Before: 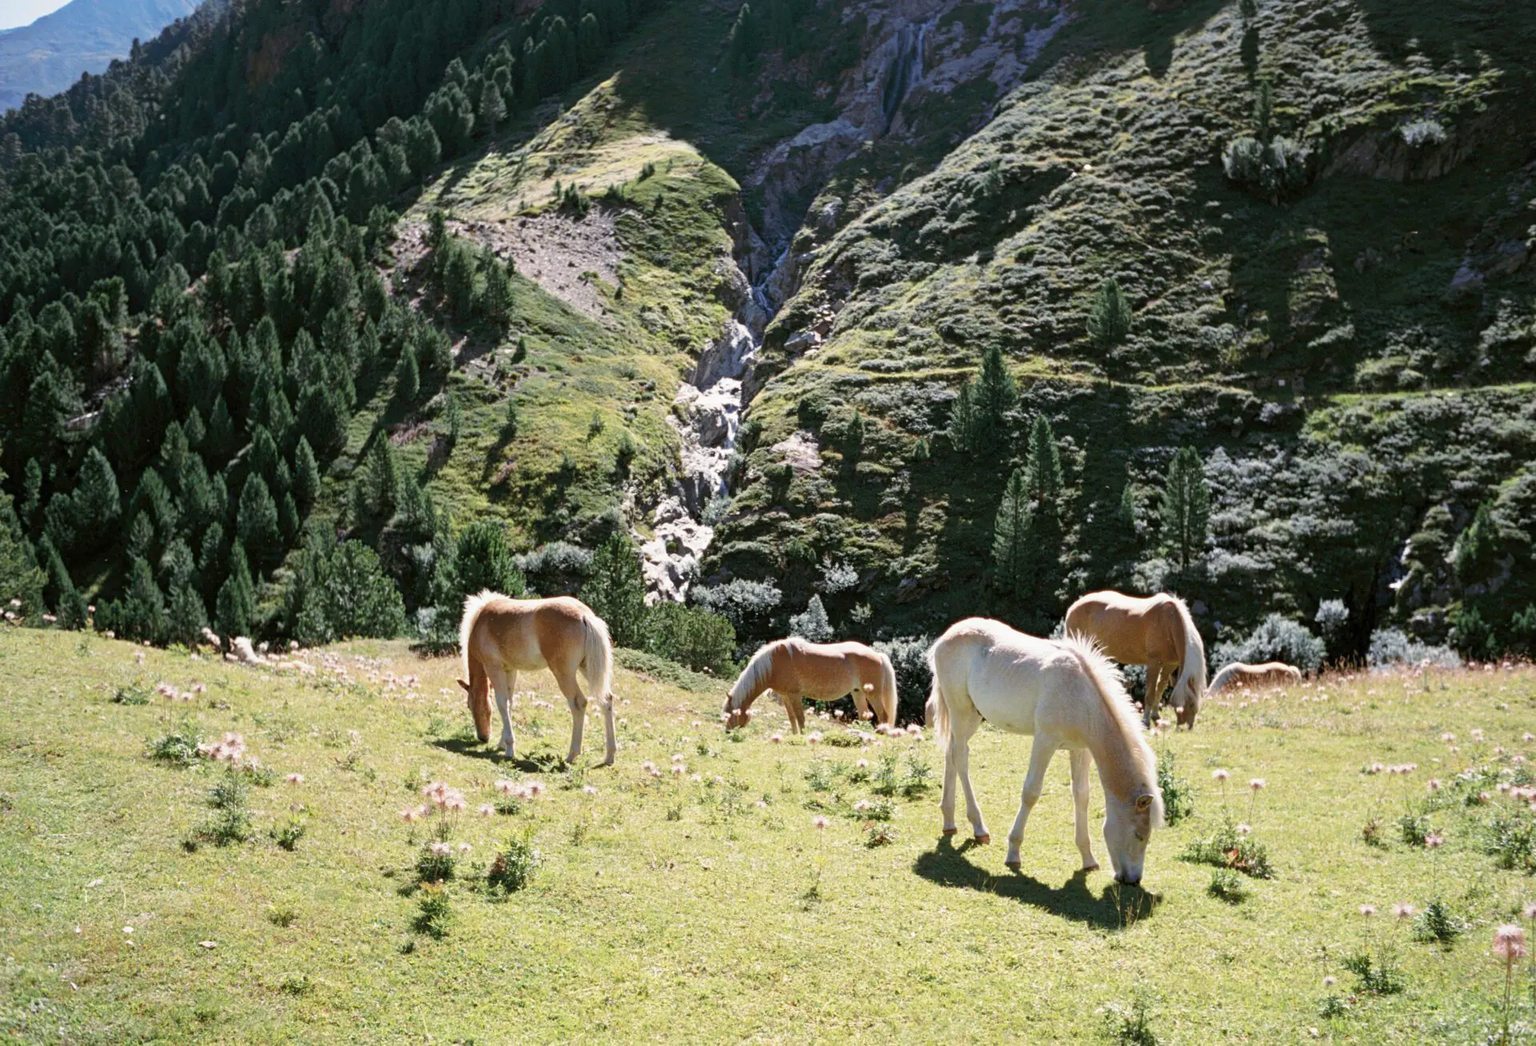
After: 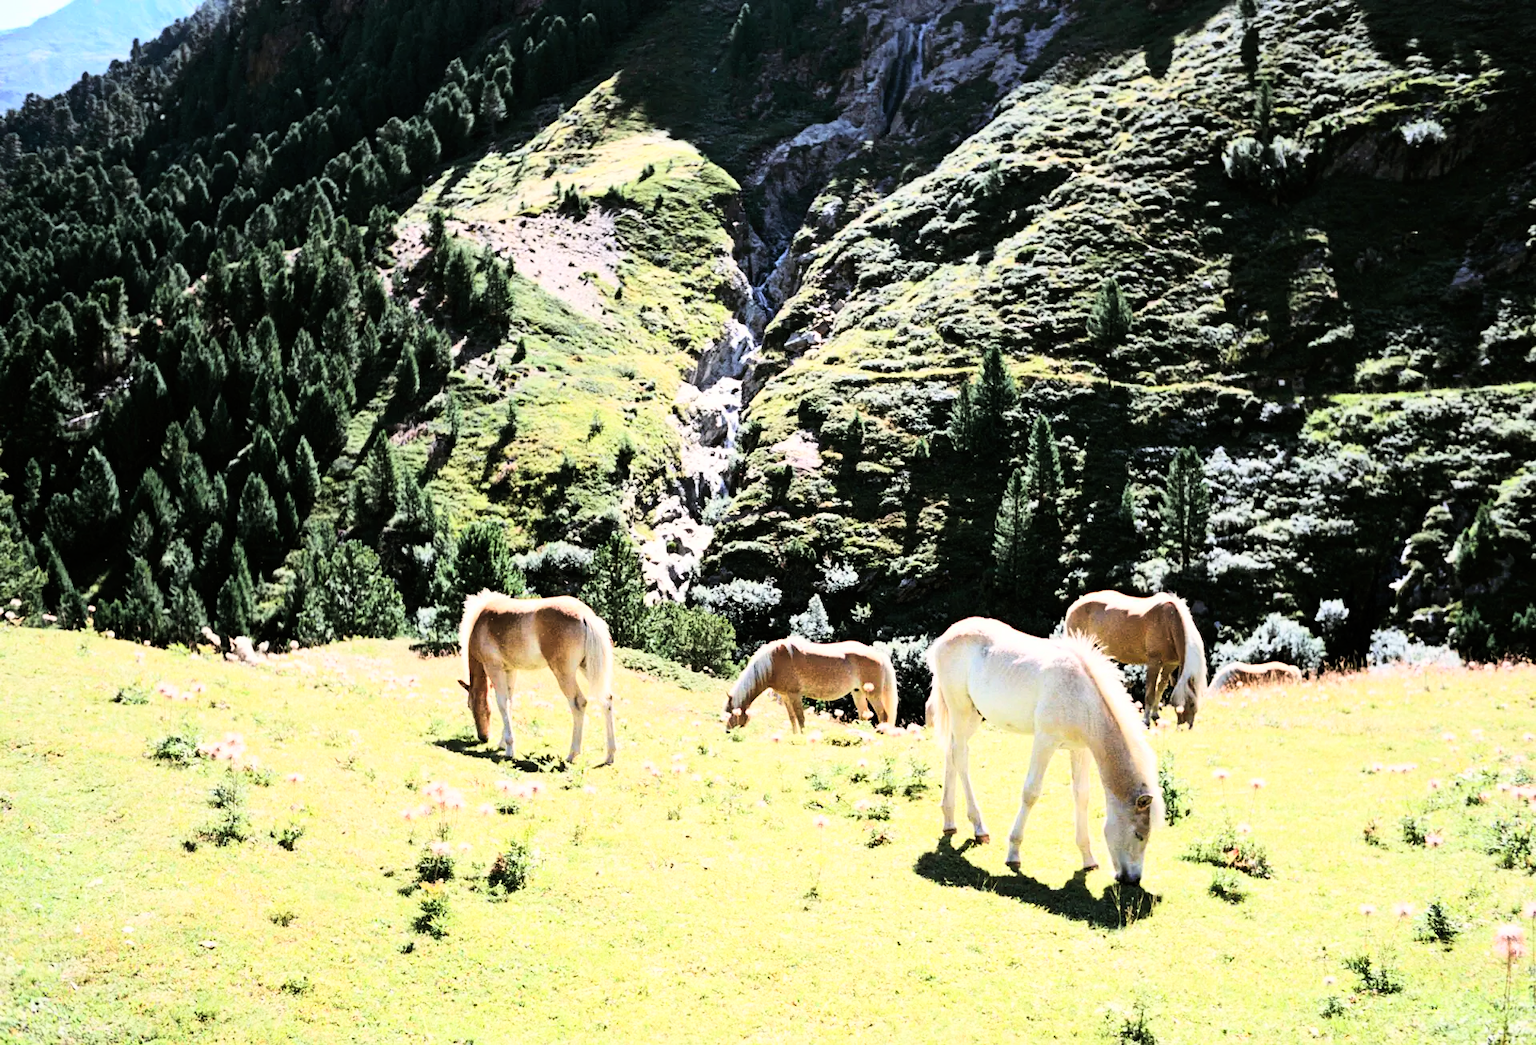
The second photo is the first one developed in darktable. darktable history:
white balance: emerald 1
rgb curve: curves: ch0 [(0, 0) (0.21, 0.15) (0.24, 0.21) (0.5, 0.75) (0.75, 0.96) (0.89, 0.99) (1, 1)]; ch1 [(0, 0.02) (0.21, 0.13) (0.25, 0.2) (0.5, 0.67) (0.75, 0.9) (0.89, 0.97) (1, 1)]; ch2 [(0, 0.02) (0.21, 0.13) (0.25, 0.2) (0.5, 0.67) (0.75, 0.9) (0.89, 0.97) (1, 1)], compensate middle gray true
